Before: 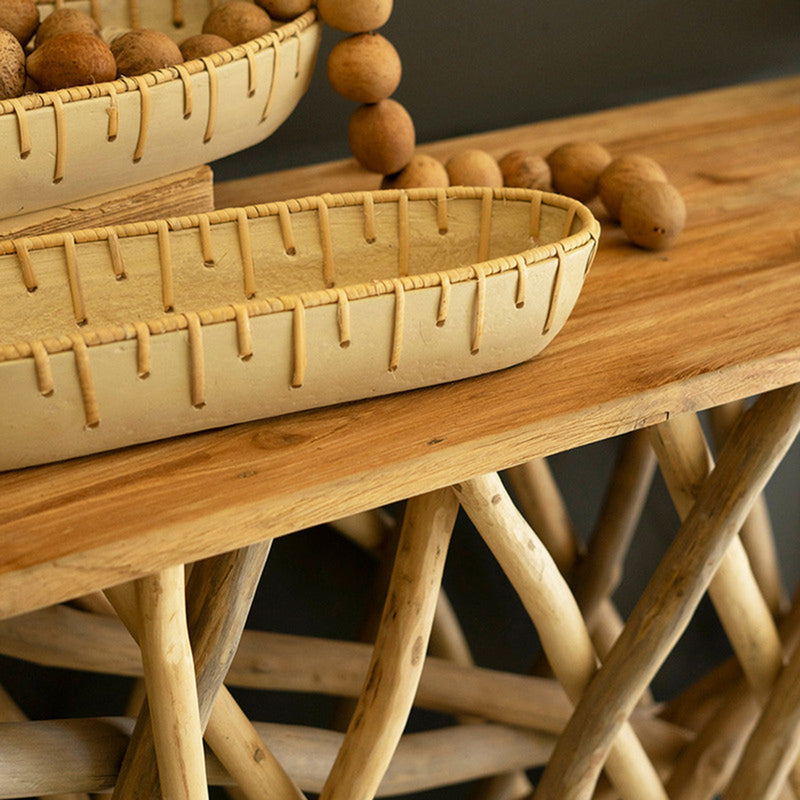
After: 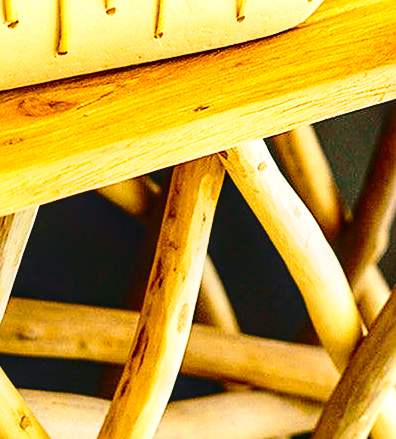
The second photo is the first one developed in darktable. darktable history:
local contrast: on, module defaults
exposure: black level correction 0, exposure 0.891 EV, compensate highlight preservation false
sharpen: on, module defaults
crop: left 29.298%, top 41.633%, right 21.161%, bottom 3.467%
contrast brightness saturation: contrast 0.215, brightness -0.114, saturation 0.215
color balance rgb: shadows lift › hue 85.77°, global offset › chroma 0.056%, global offset › hue 253.37°, perceptual saturation grading › global saturation 25.013%
base curve: curves: ch0 [(0, 0) (0.028, 0.03) (0.121, 0.232) (0.46, 0.748) (0.859, 0.968) (1, 1)], preserve colors none
